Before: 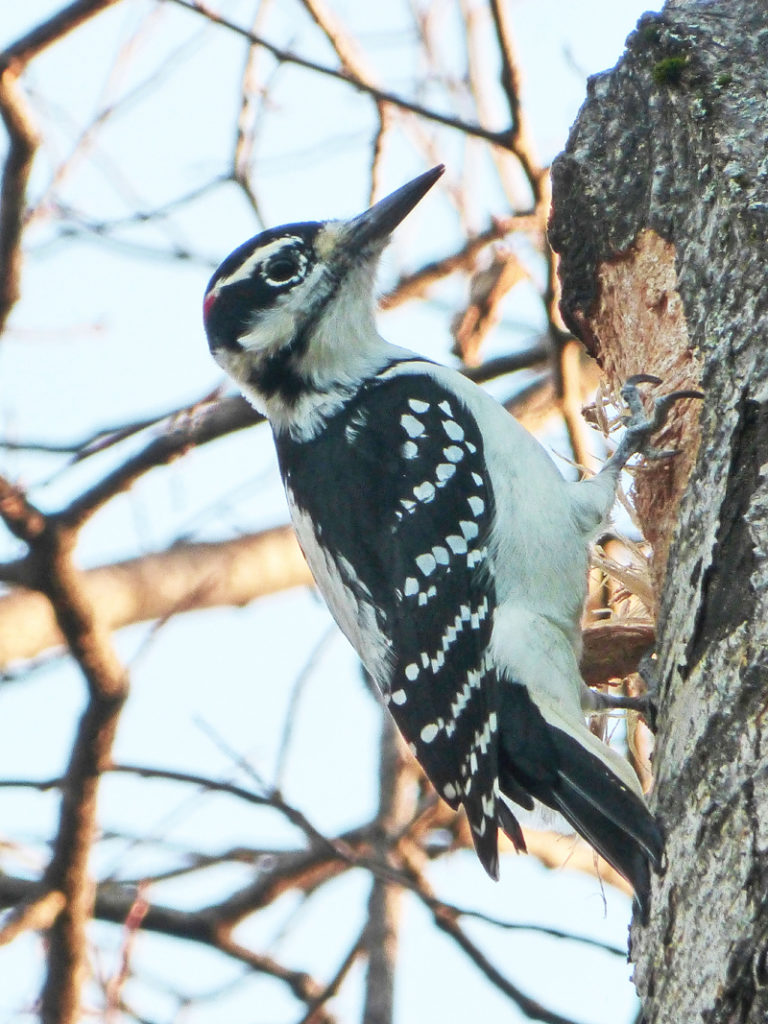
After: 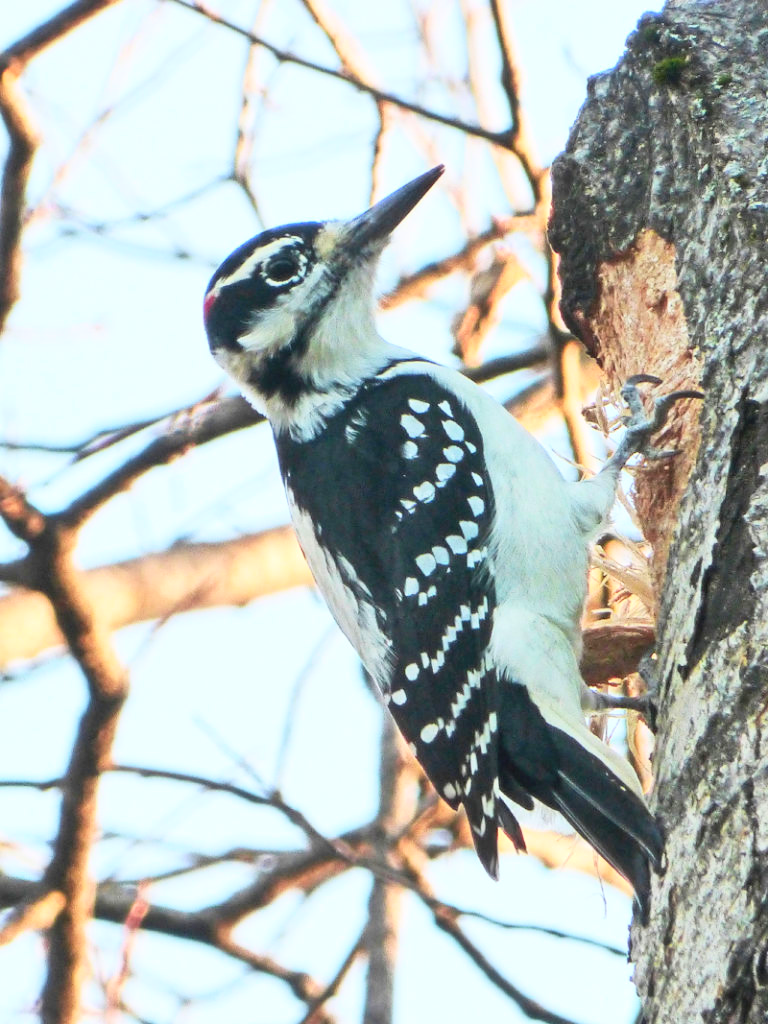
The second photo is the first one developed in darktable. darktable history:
contrast brightness saturation: contrast 0.196, brightness 0.164, saturation 0.222
